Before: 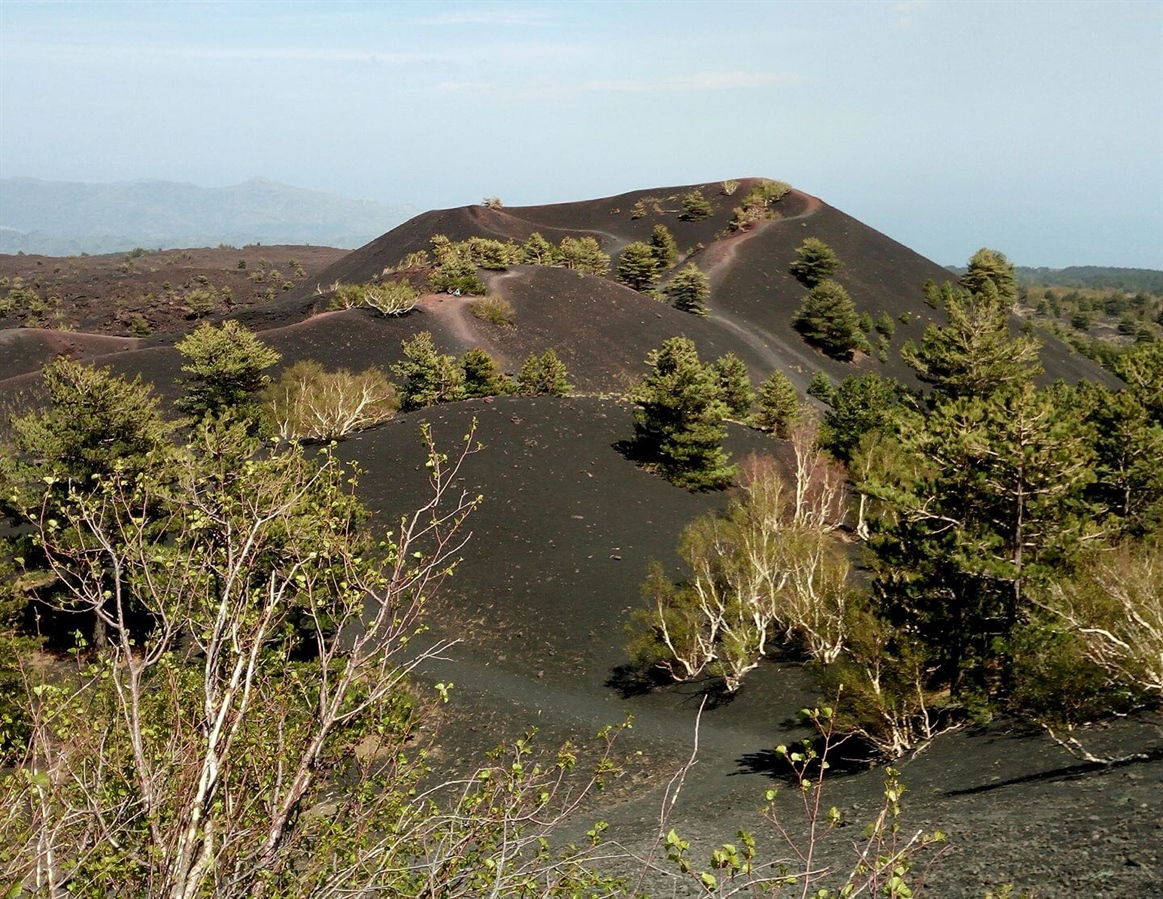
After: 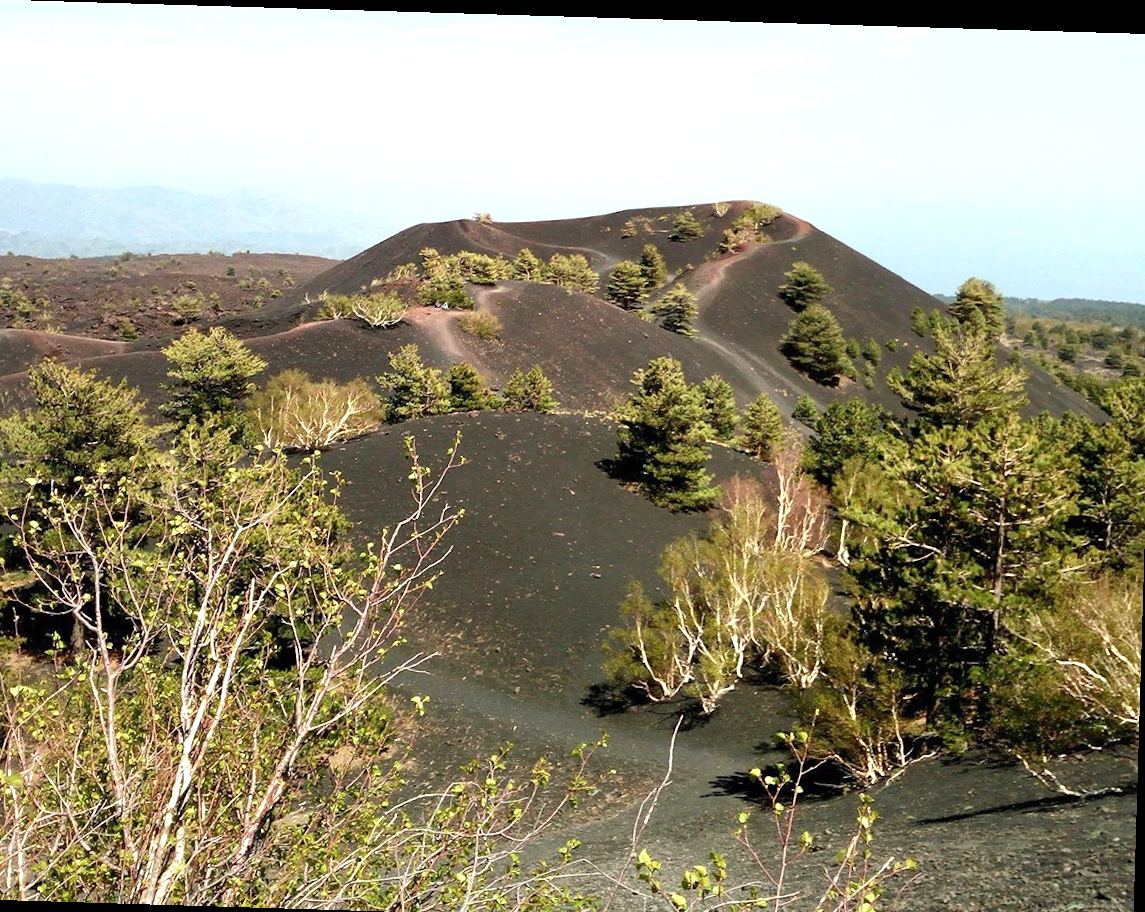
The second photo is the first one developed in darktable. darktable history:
rotate and perspective: rotation 1.72°, automatic cropping off
exposure: black level correction 0, exposure 0.7 EV, compensate exposure bias true, compensate highlight preservation false
crop and rotate: left 2.536%, right 1.107%, bottom 2.246%
